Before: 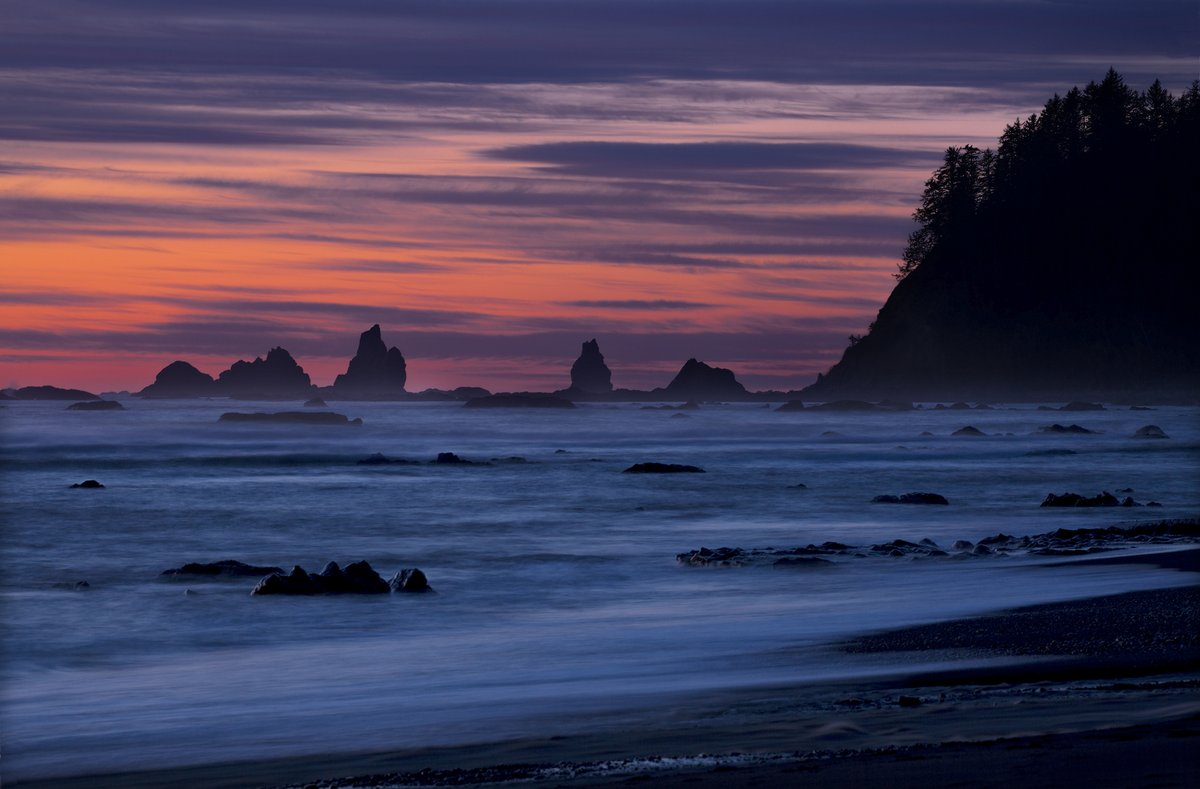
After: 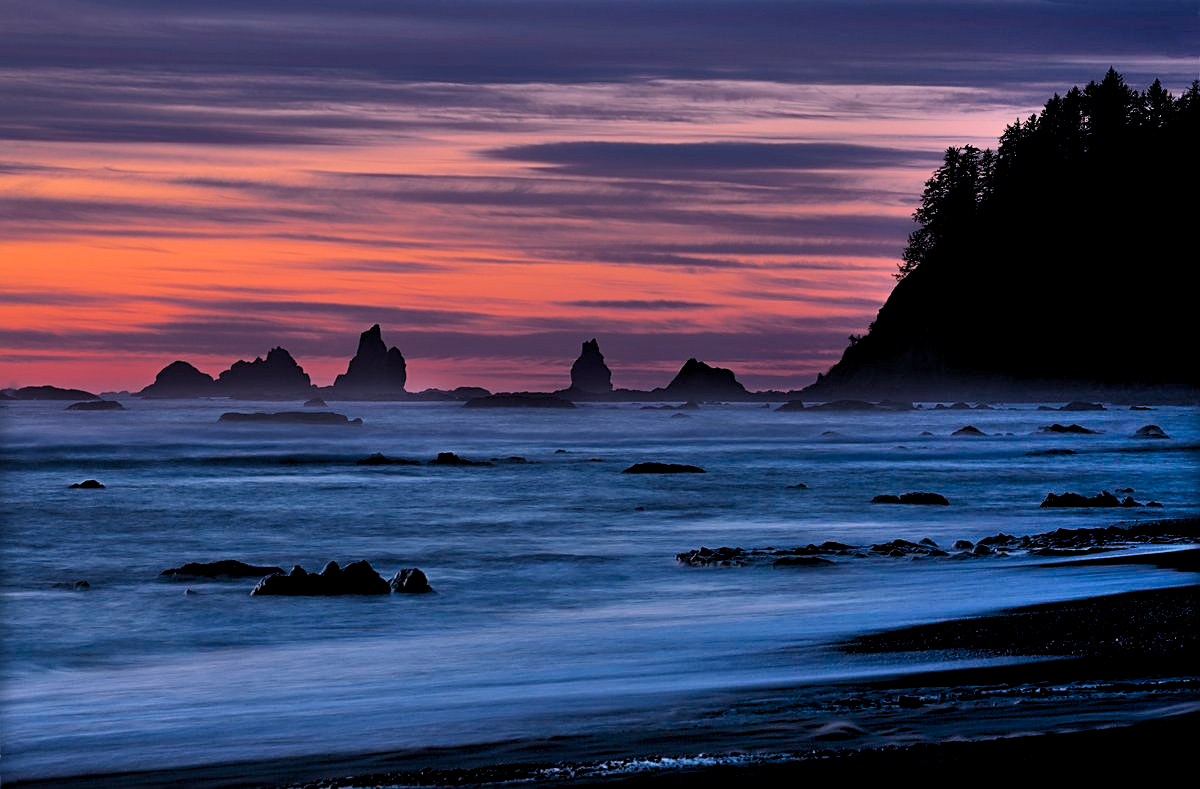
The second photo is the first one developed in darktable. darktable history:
sharpen: on, module defaults
levels: levels [0.026, 0.507, 0.987]
tone equalizer: edges refinement/feathering 500, mask exposure compensation -1.57 EV, preserve details no
shadows and highlights: white point adjustment 0.036, soften with gaussian
